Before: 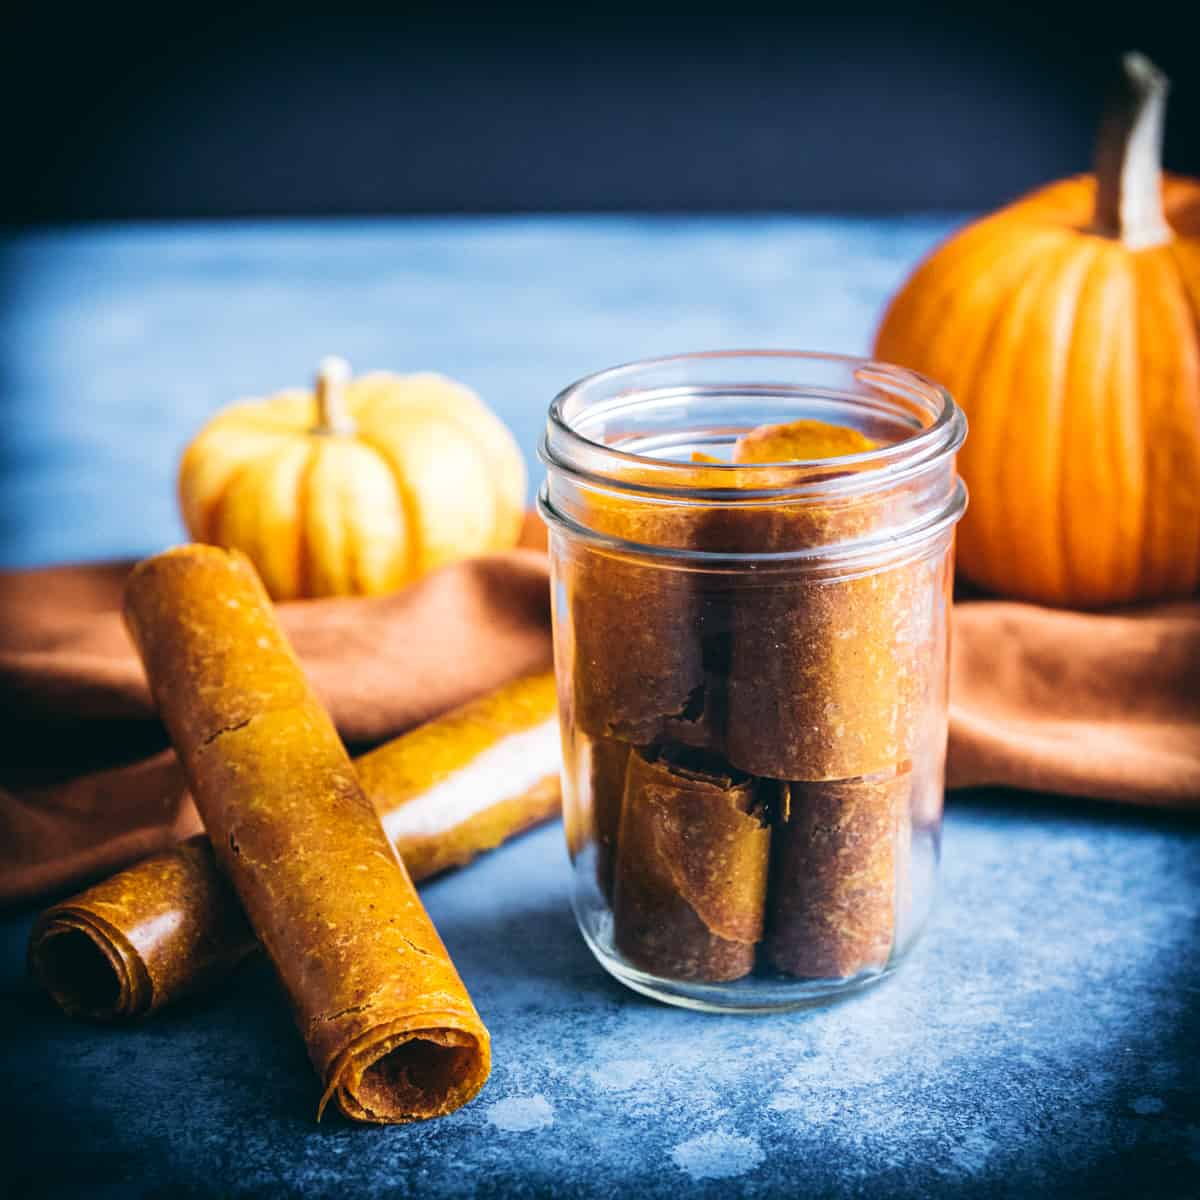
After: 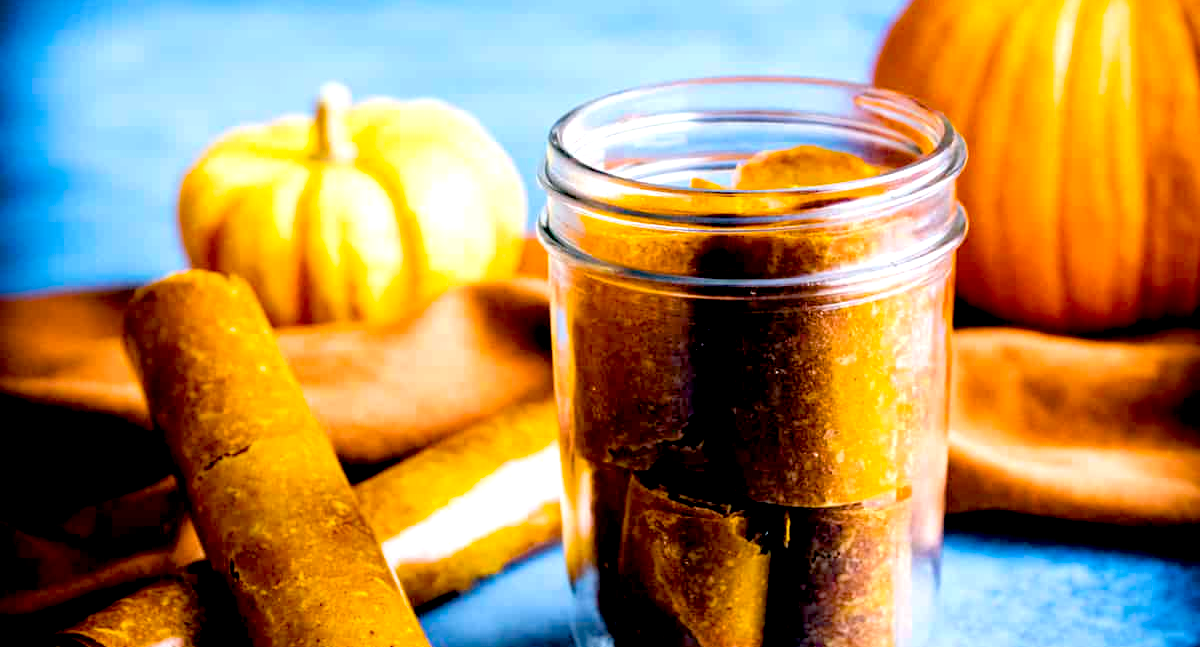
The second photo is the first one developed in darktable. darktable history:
color balance rgb: shadows lift › hue 86.27°, perceptual saturation grading › global saturation 30.856%, global vibrance 20%
exposure: black level correction 0.032, exposure 0.303 EV, compensate highlight preservation false
crop and rotate: top 22.865%, bottom 23.208%
